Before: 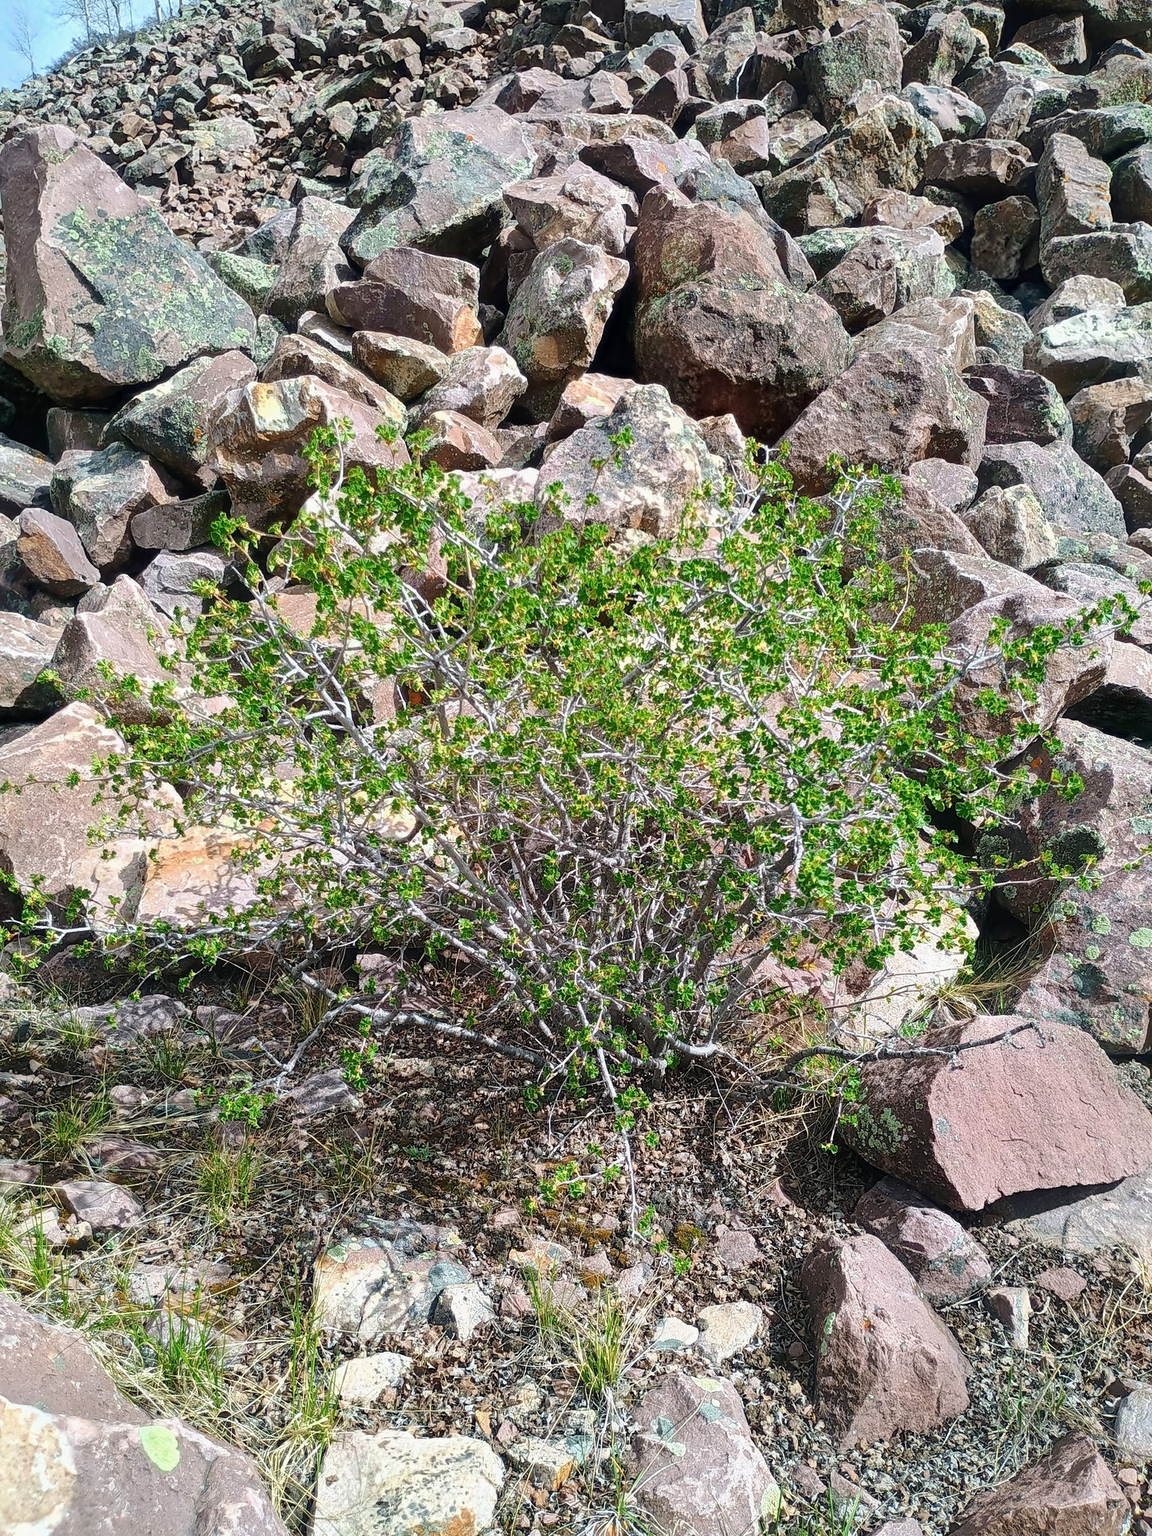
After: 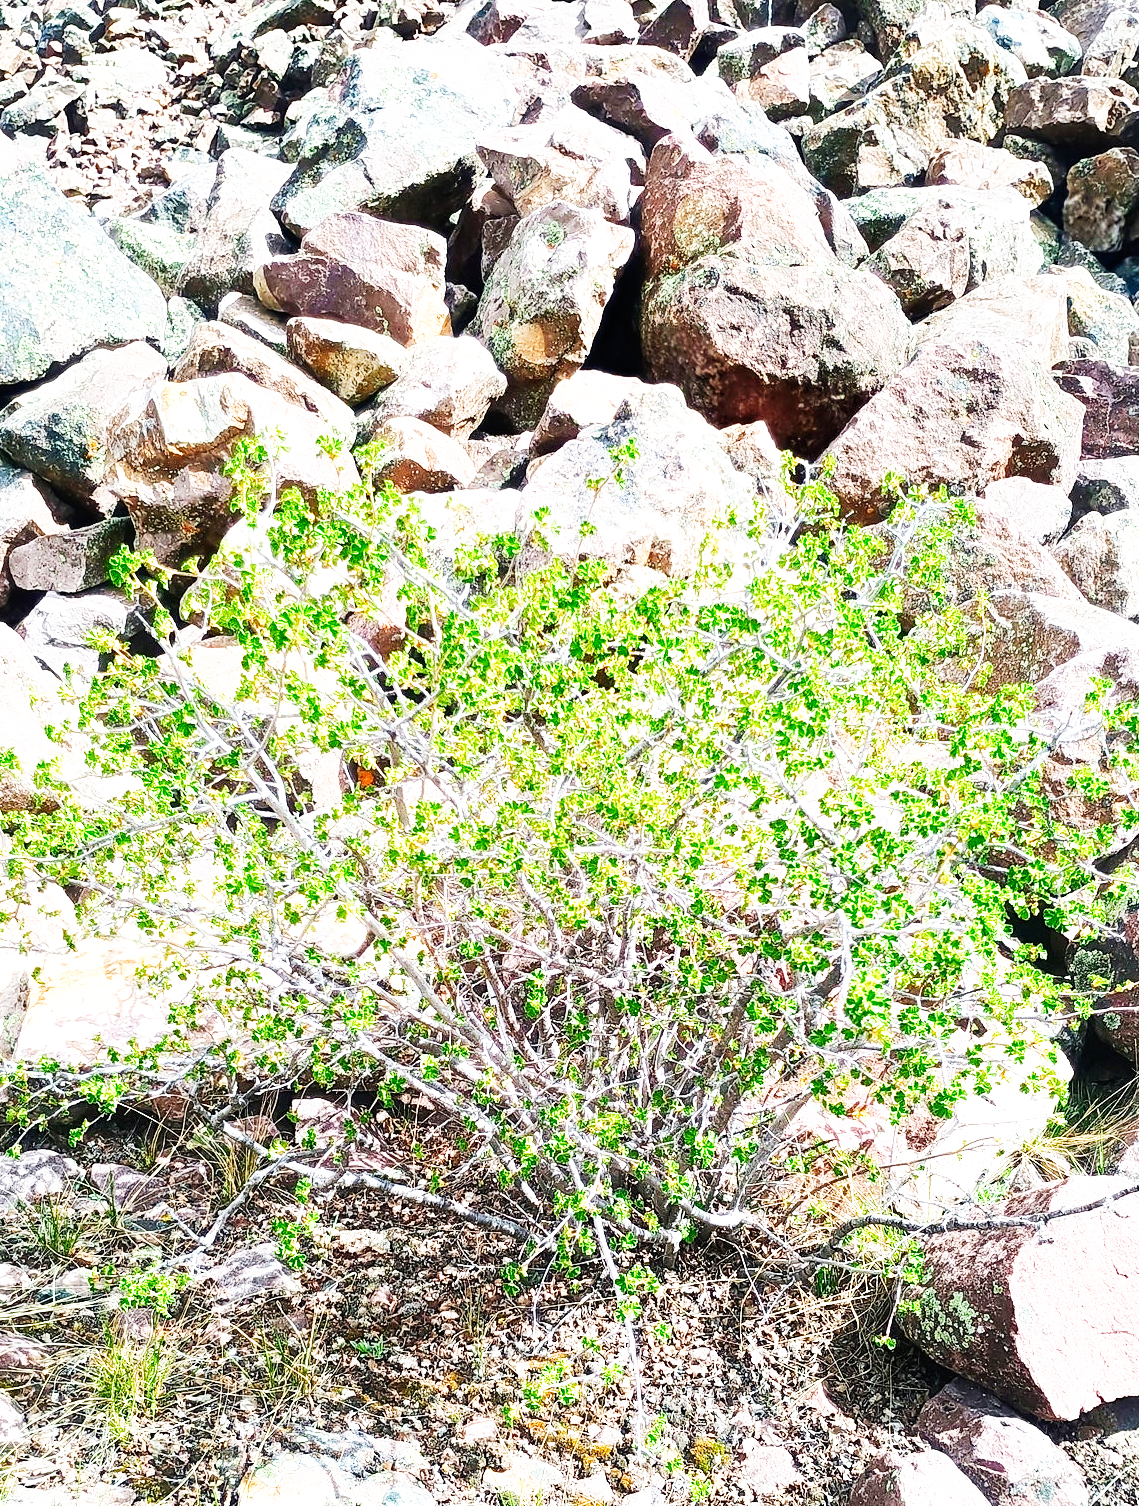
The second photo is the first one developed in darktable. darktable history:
base curve: curves: ch0 [(0, 0) (0.007, 0.004) (0.027, 0.03) (0.046, 0.07) (0.207, 0.54) (0.442, 0.872) (0.673, 0.972) (1, 1)], preserve colors none
crop and rotate: left 10.756%, top 5.103%, right 10.378%, bottom 16.698%
exposure: black level correction 0, exposure 0.696 EV, compensate highlight preservation false
